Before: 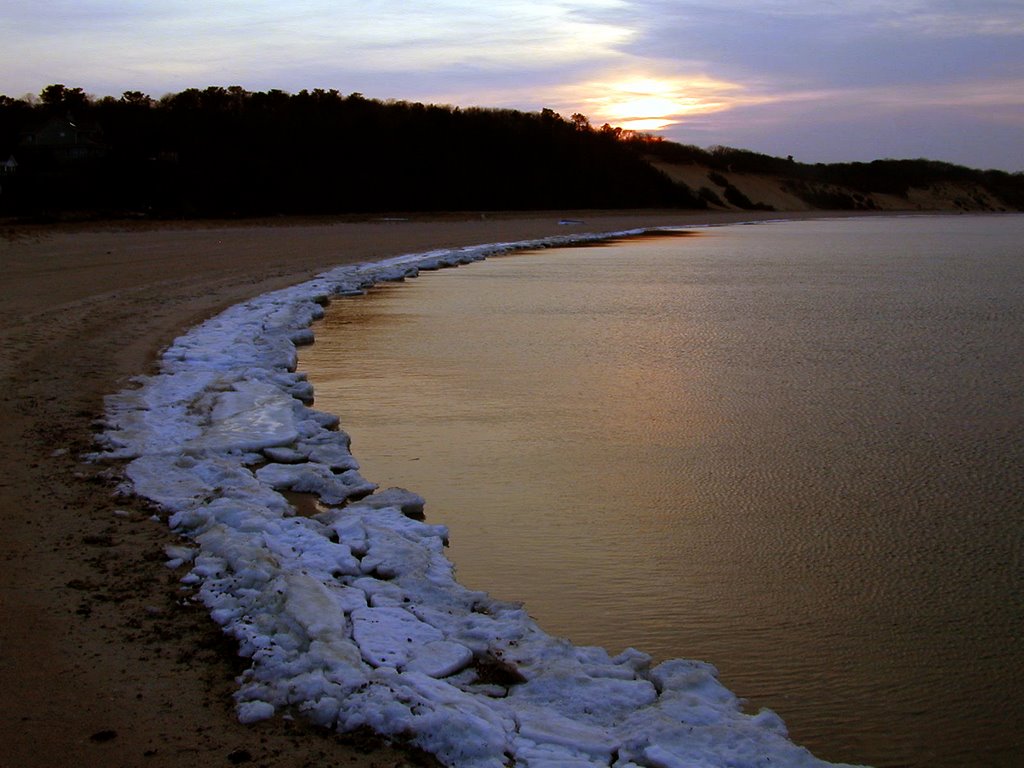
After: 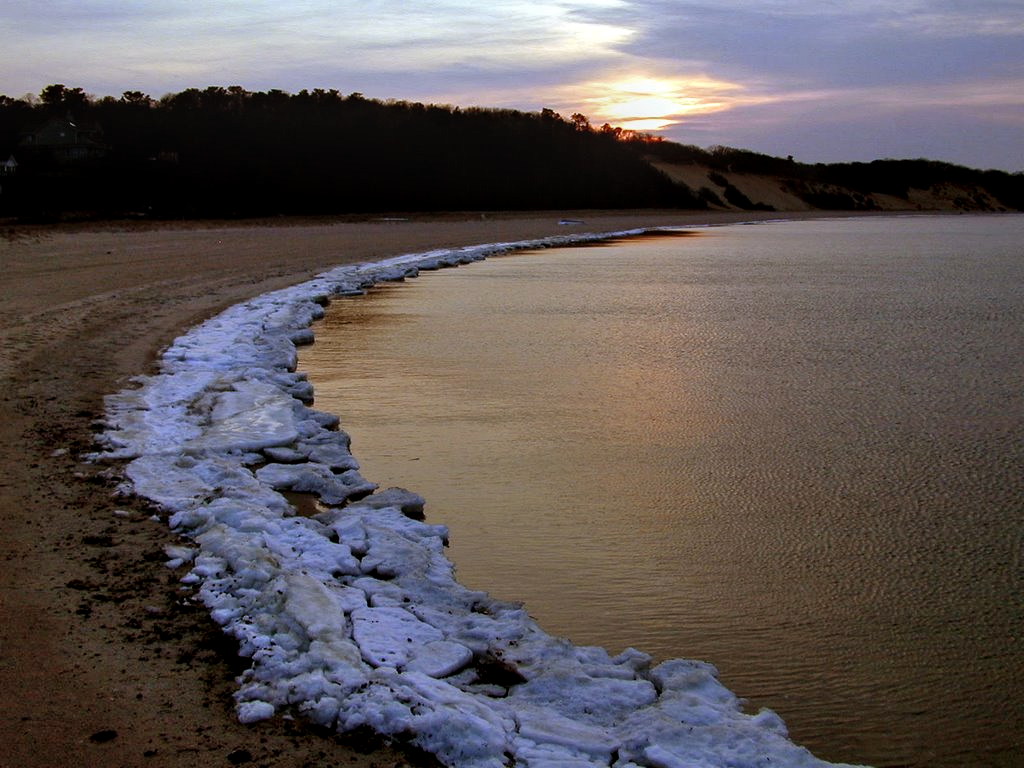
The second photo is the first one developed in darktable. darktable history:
shadows and highlights: shadows 49.35, highlights -41.07, soften with gaussian
tone equalizer: edges refinement/feathering 500, mask exposure compensation -1.57 EV, preserve details no
local contrast: detail 130%
